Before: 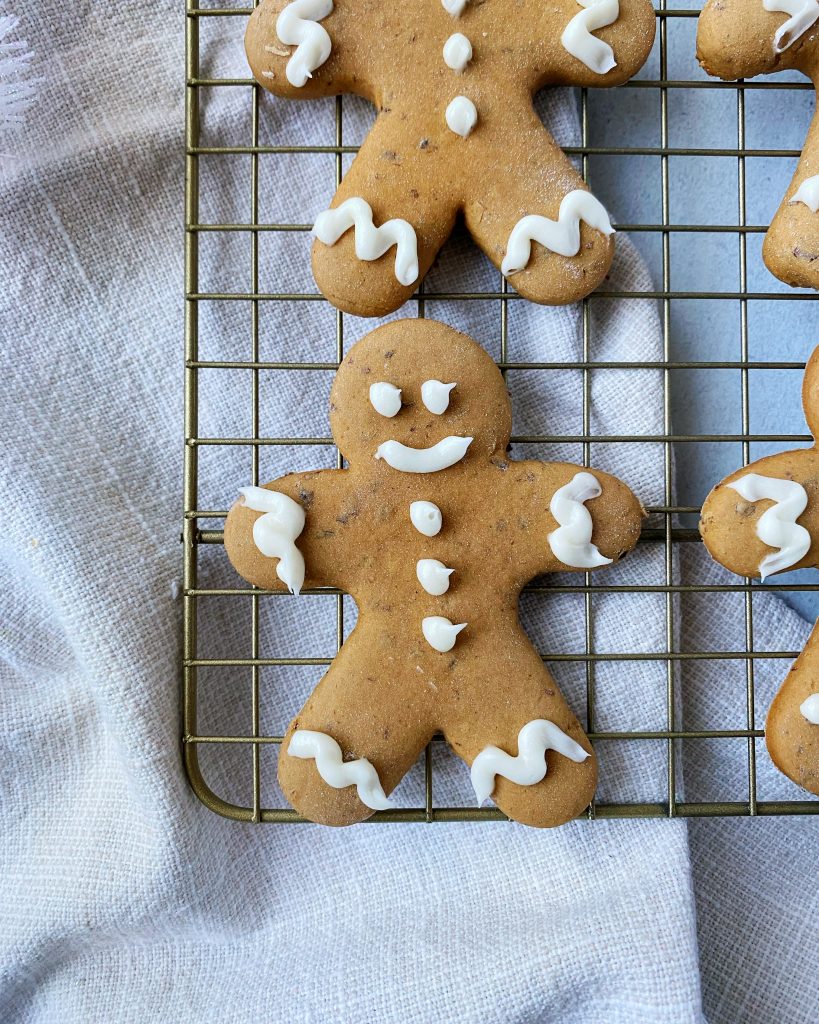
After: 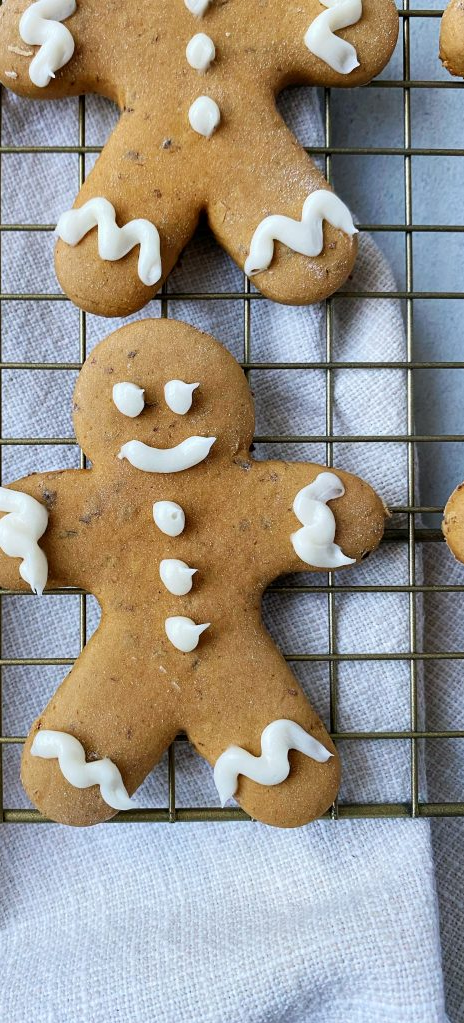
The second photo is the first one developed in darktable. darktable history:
crop: left 31.458%, top 0%, right 11.876%
white balance: emerald 1
